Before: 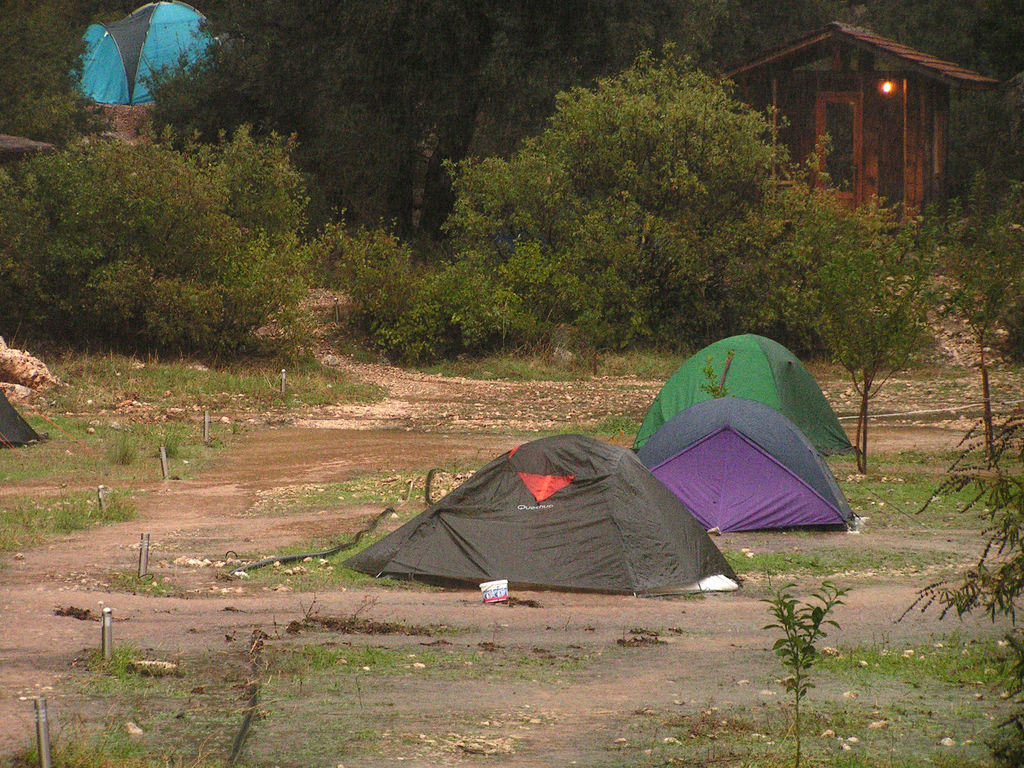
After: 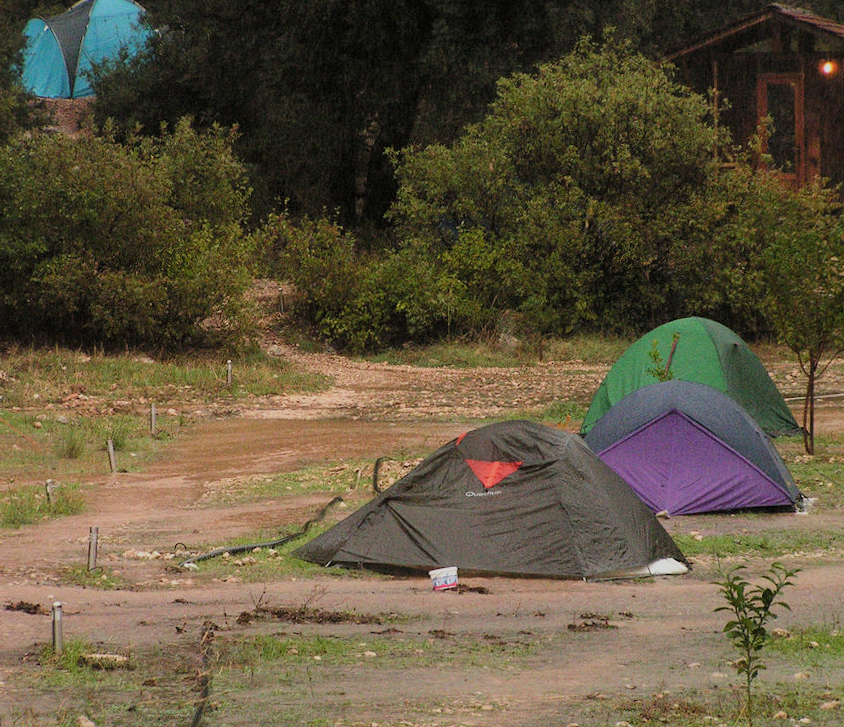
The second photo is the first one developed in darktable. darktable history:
crop and rotate: angle 1°, left 4.281%, top 0.642%, right 11.383%, bottom 2.486%
filmic rgb: black relative exposure -7.65 EV, white relative exposure 4.56 EV, hardness 3.61, contrast 1.05
